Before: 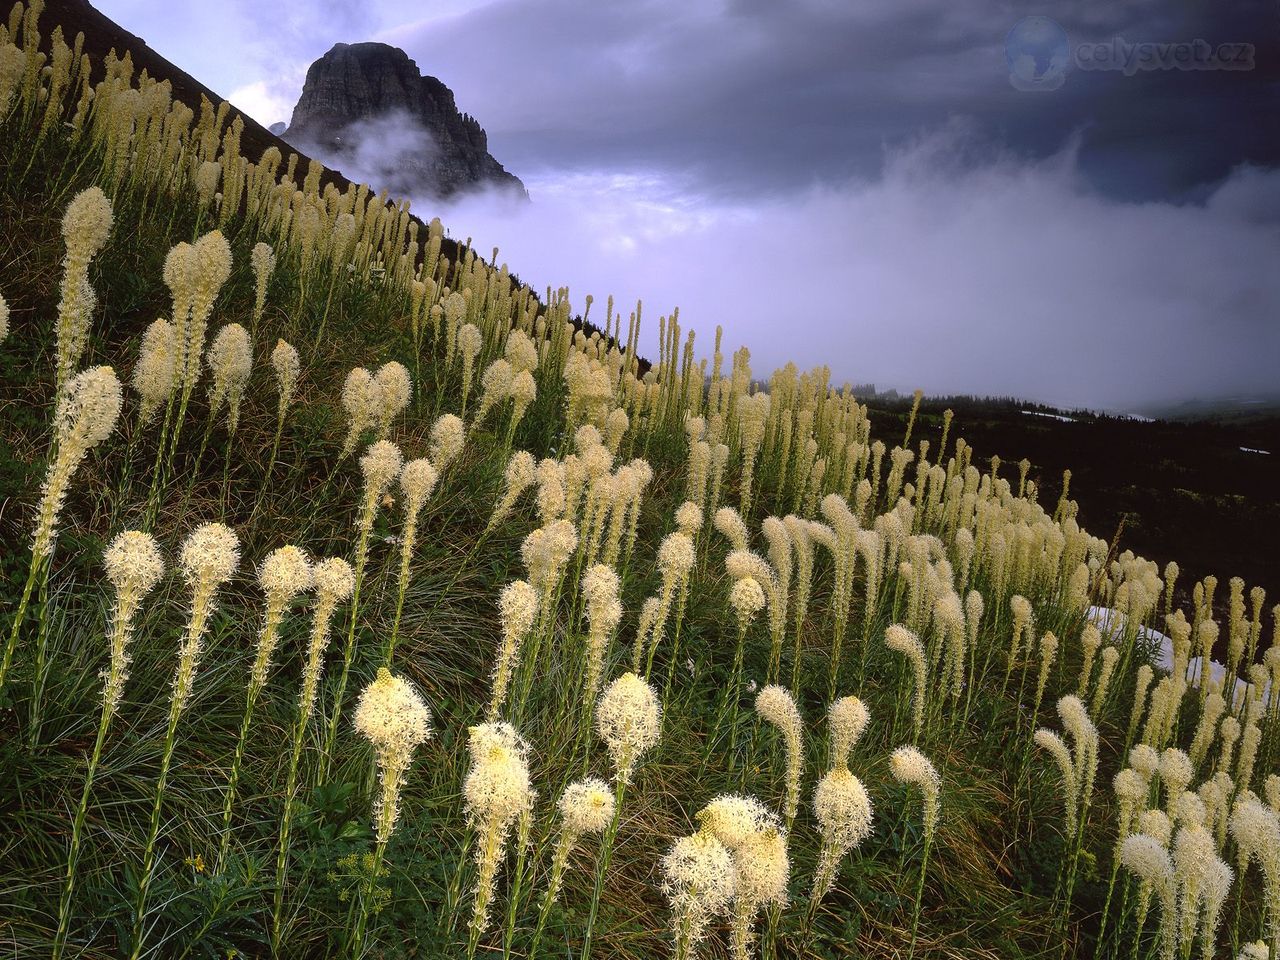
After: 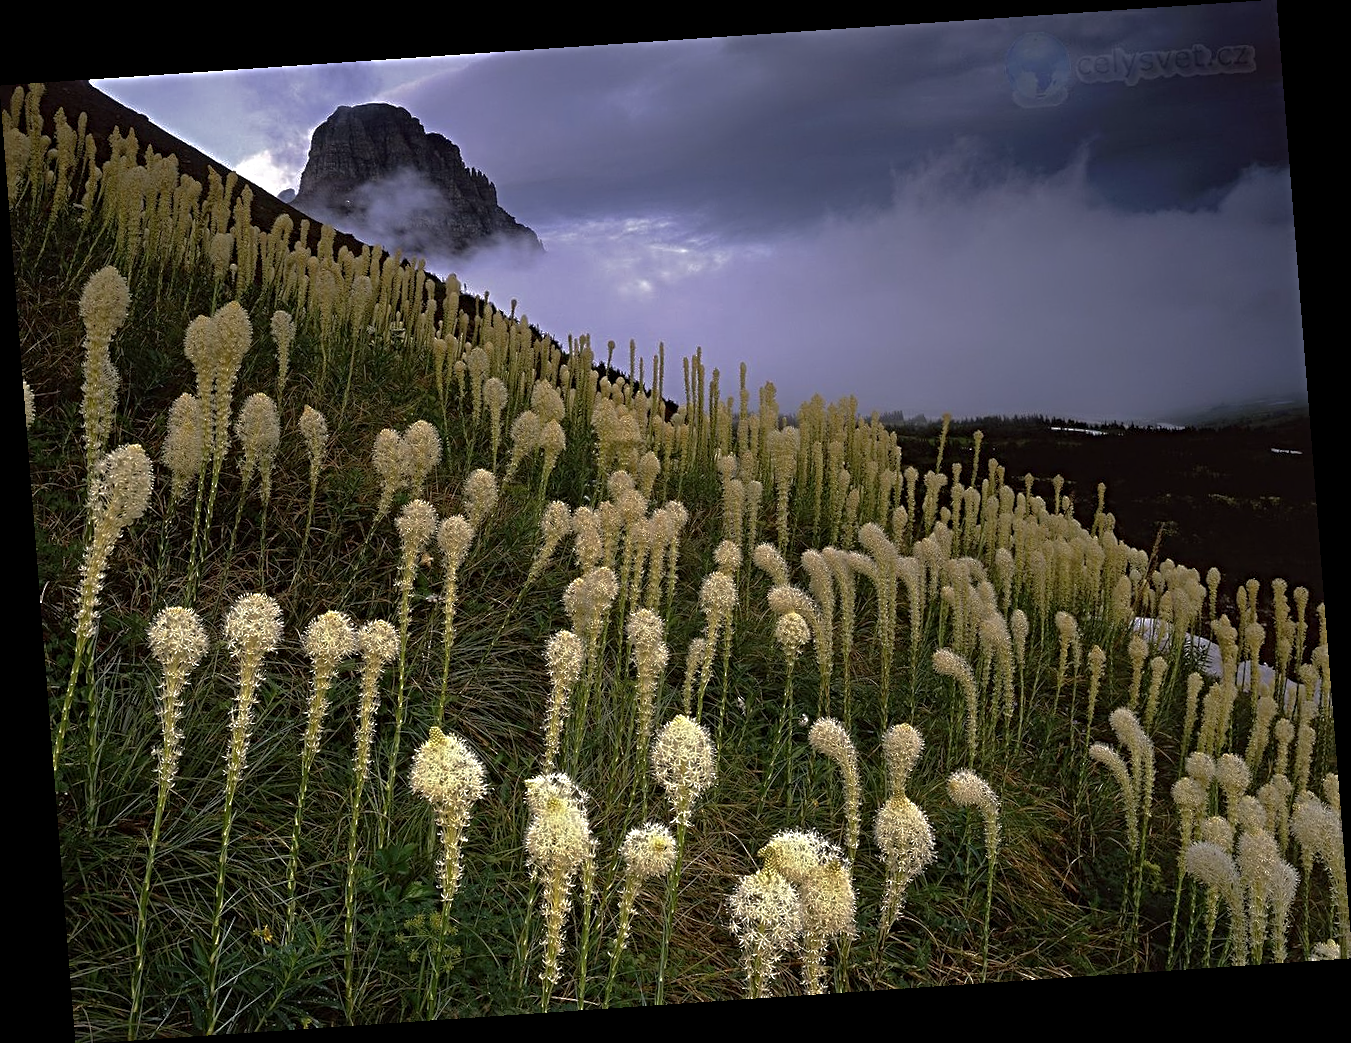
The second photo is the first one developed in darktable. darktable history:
base curve: curves: ch0 [(0, 0) (0.841, 0.609) (1, 1)]
sharpen: radius 4.883
rotate and perspective: rotation -4.2°, shear 0.006, automatic cropping off
